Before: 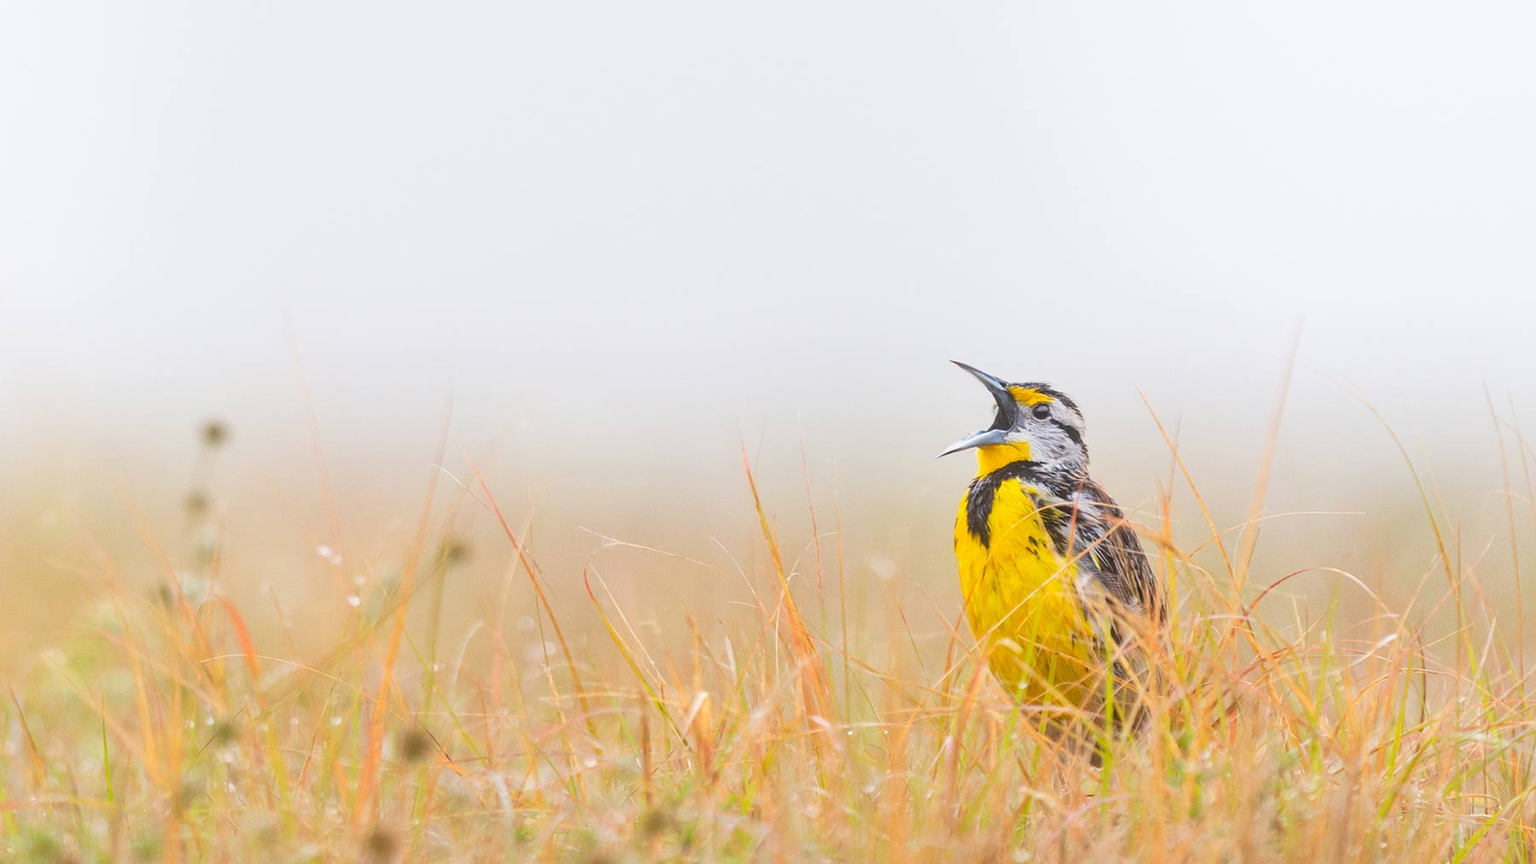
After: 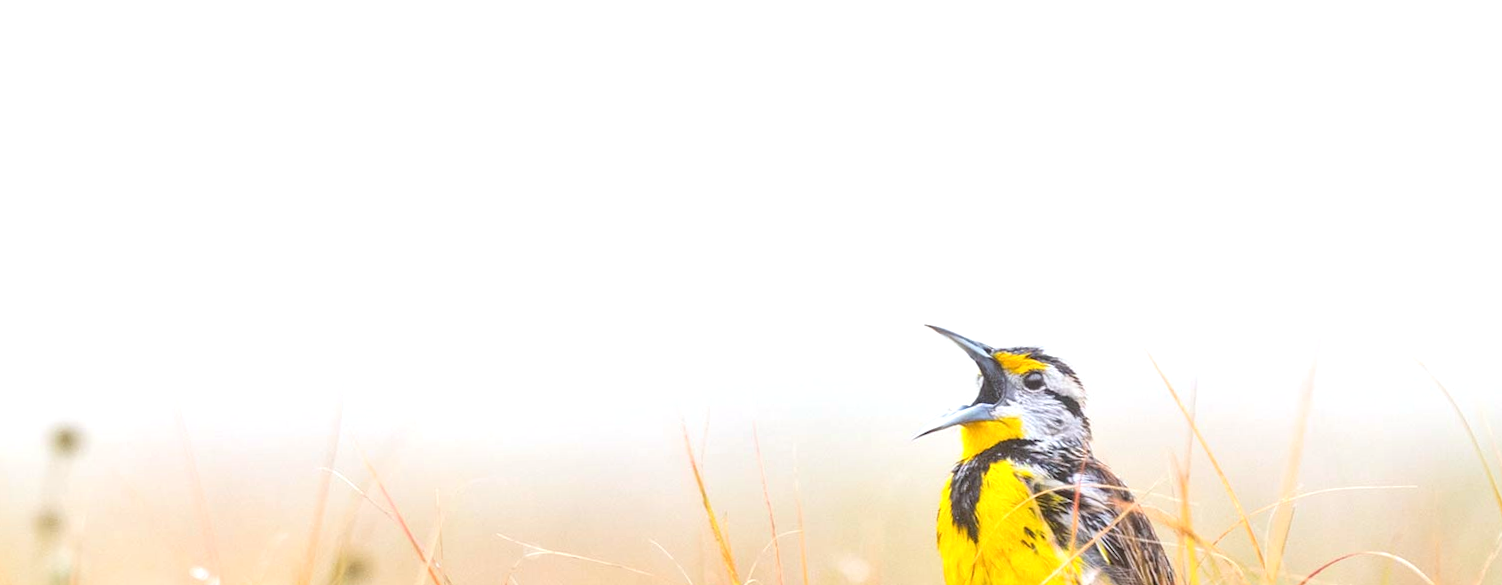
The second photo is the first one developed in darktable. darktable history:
crop and rotate: left 9.345%, top 7.22%, right 4.982%, bottom 32.331%
exposure: black level correction 0, exposure 0.5 EV, compensate exposure bias true, compensate highlight preservation false
rotate and perspective: rotation -2°, crop left 0.022, crop right 0.978, crop top 0.049, crop bottom 0.951
white balance: red 0.982, blue 1.018
